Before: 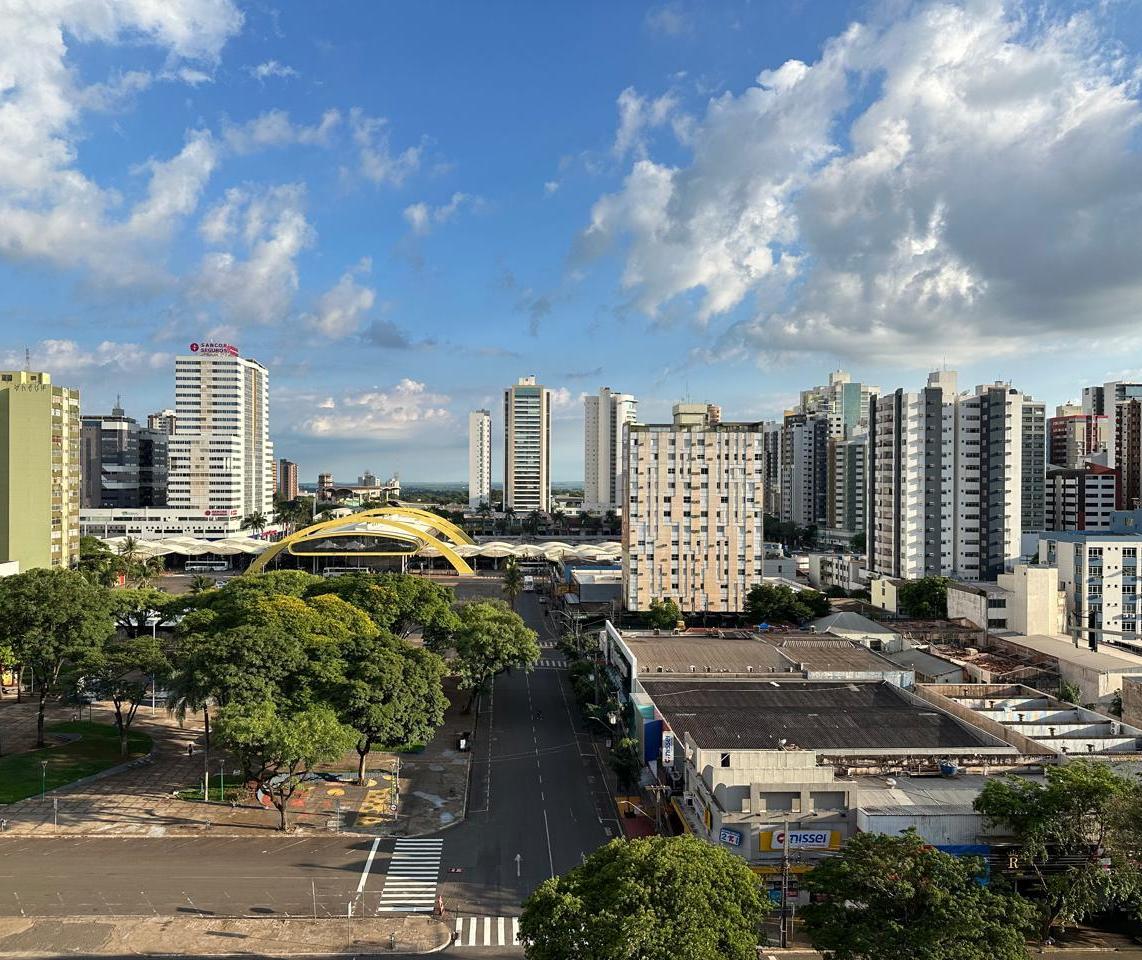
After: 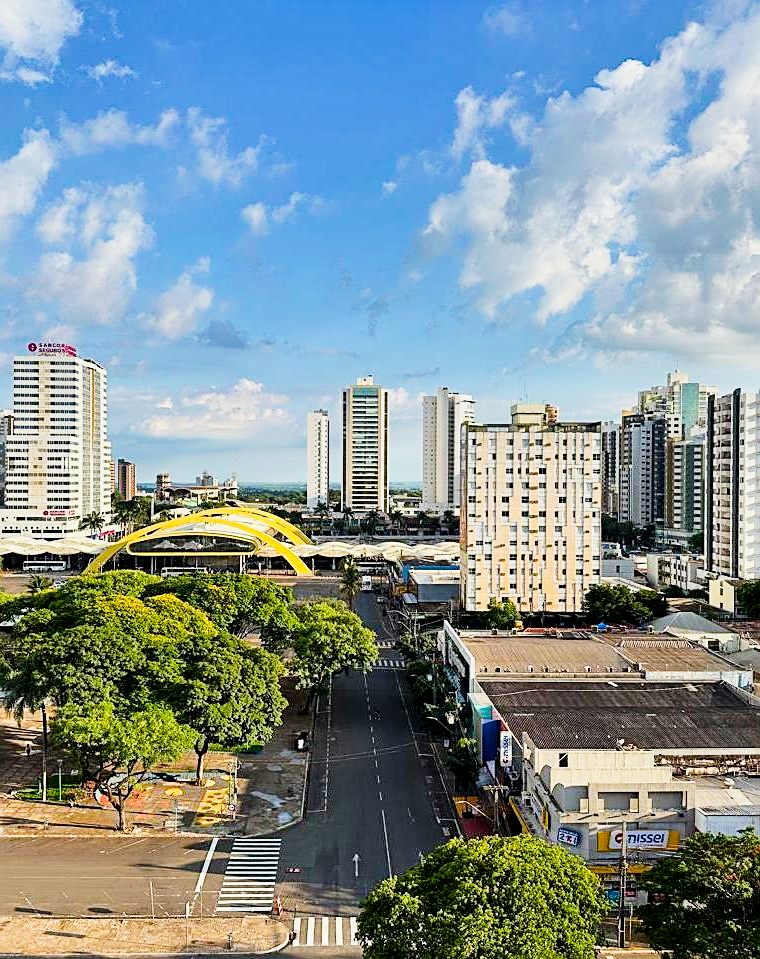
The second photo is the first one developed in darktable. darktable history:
crop and rotate: left 14.313%, right 19.063%
color balance rgb: perceptual saturation grading › global saturation 19.682%
contrast brightness saturation: contrast 0.086, saturation 0.282
exposure: black level correction 0.001, exposure 0.499 EV, compensate highlight preservation false
filmic rgb: black relative exposure -8.02 EV, white relative exposure 3.96 EV, hardness 4.11, contrast 0.99
shadows and highlights: soften with gaussian
tone curve: curves: ch0 [(0, 0) (0.739, 0.837) (1, 1)]; ch1 [(0, 0) (0.226, 0.261) (0.383, 0.397) (0.462, 0.473) (0.498, 0.502) (0.521, 0.52) (0.578, 0.57) (1, 1)]; ch2 [(0, 0) (0.438, 0.456) (0.5, 0.5) (0.547, 0.557) (0.597, 0.58) (0.629, 0.603) (1, 1)], preserve colors none
sharpen: on, module defaults
